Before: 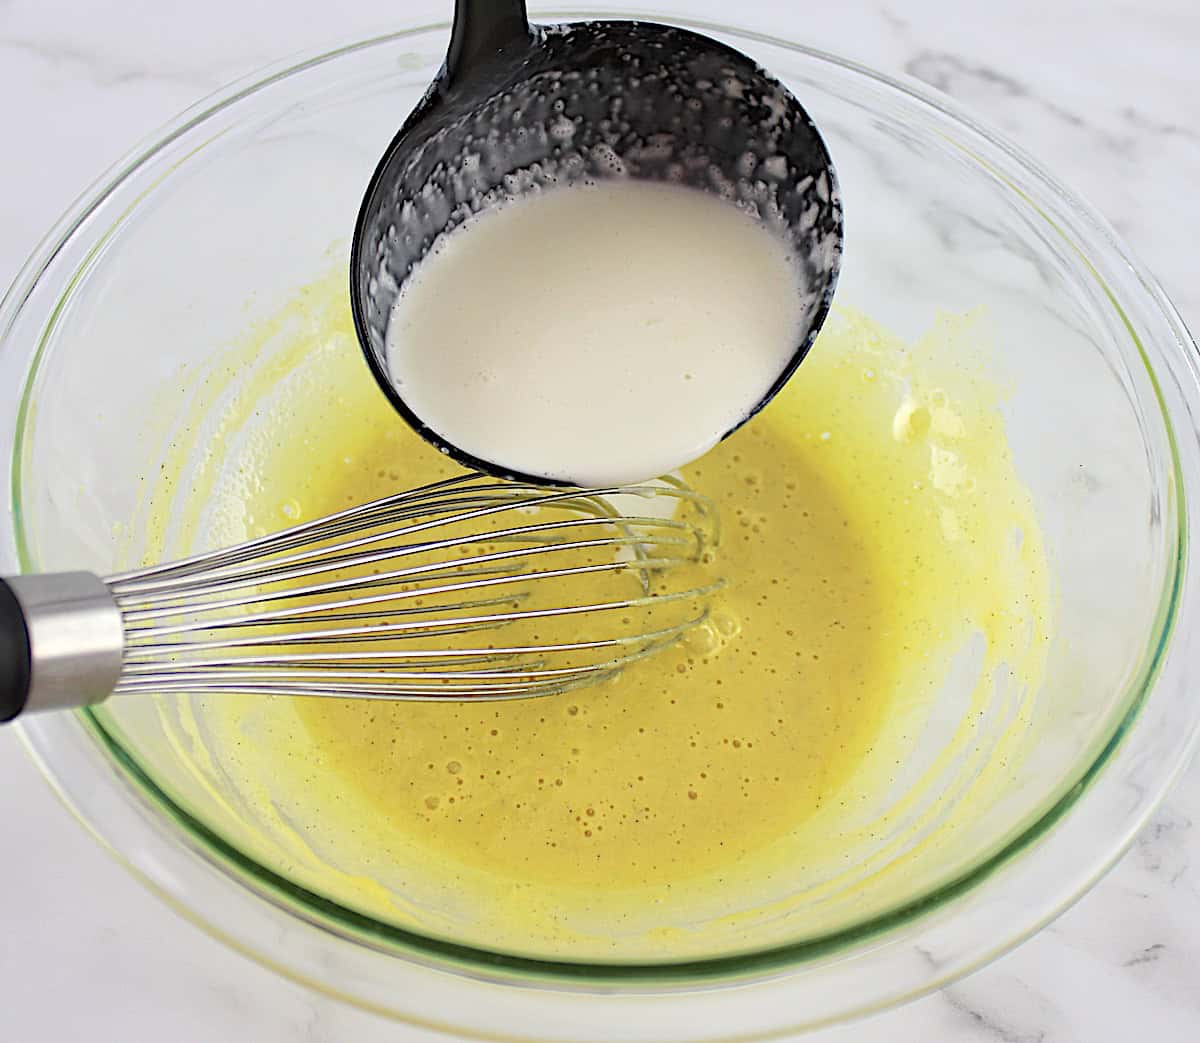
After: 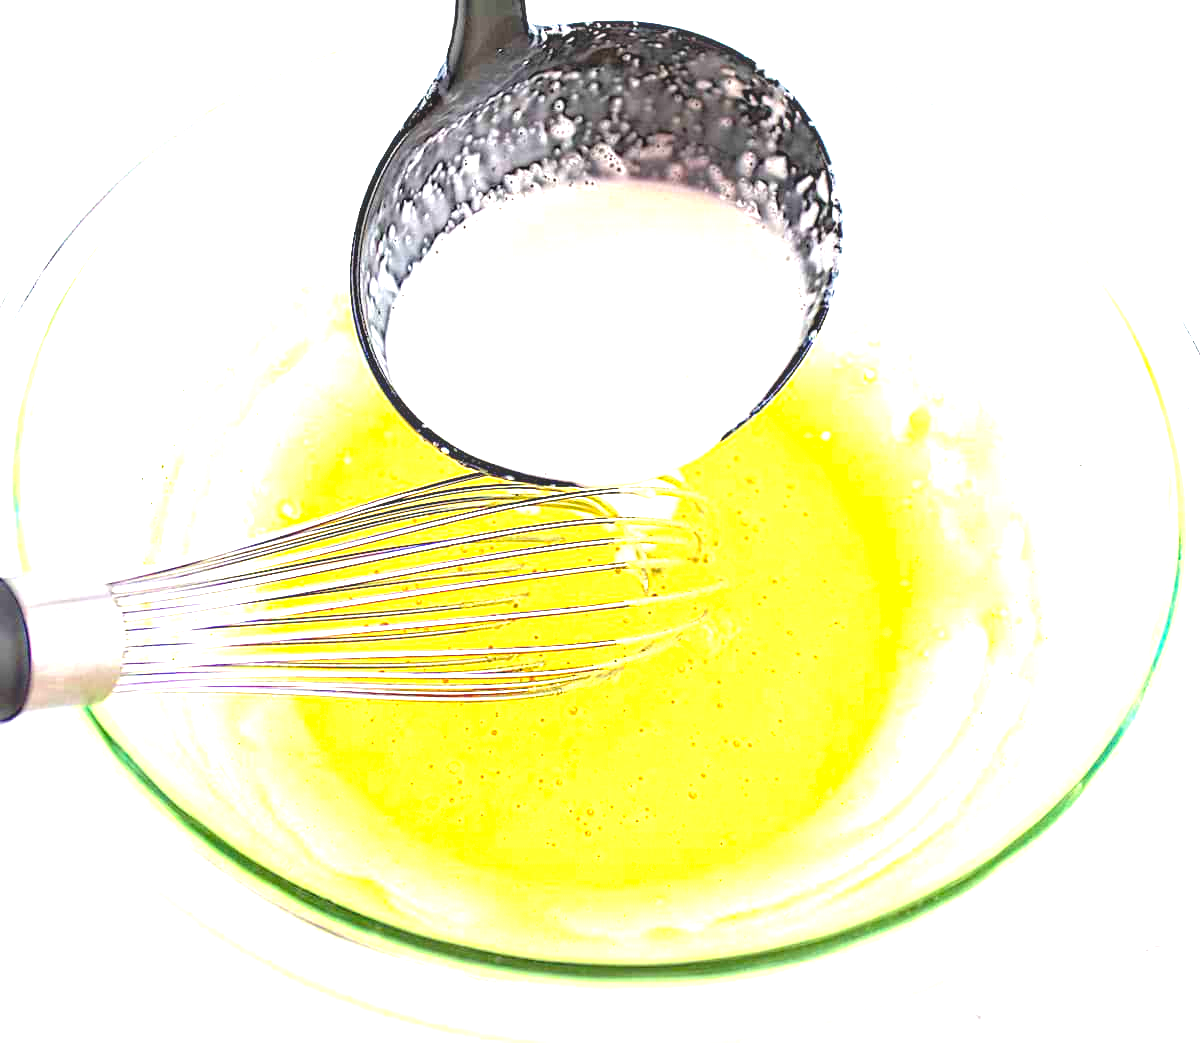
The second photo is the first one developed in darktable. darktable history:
local contrast: on, module defaults
exposure: black level correction 0.001, exposure 1.729 EV, compensate highlight preservation false
color balance rgb: linear chroma grading › global chroma 14.359%, perceptual saturation grading › global saturation -12.448%, global vibrance 25.079%
